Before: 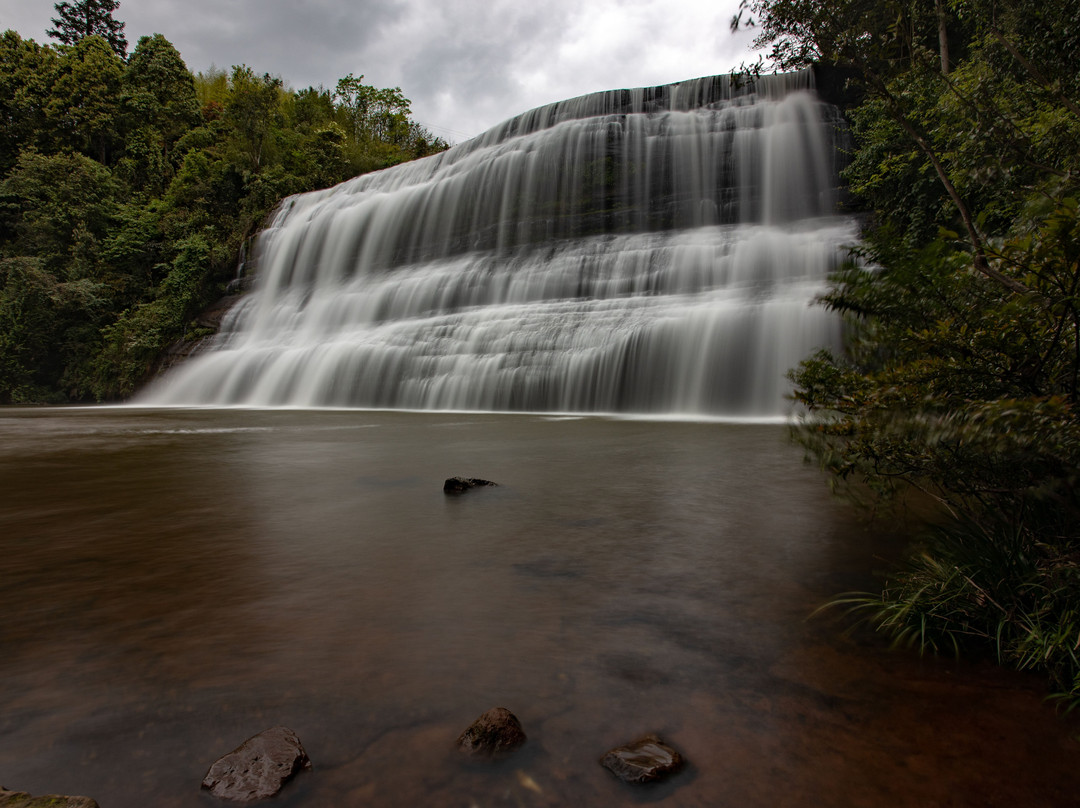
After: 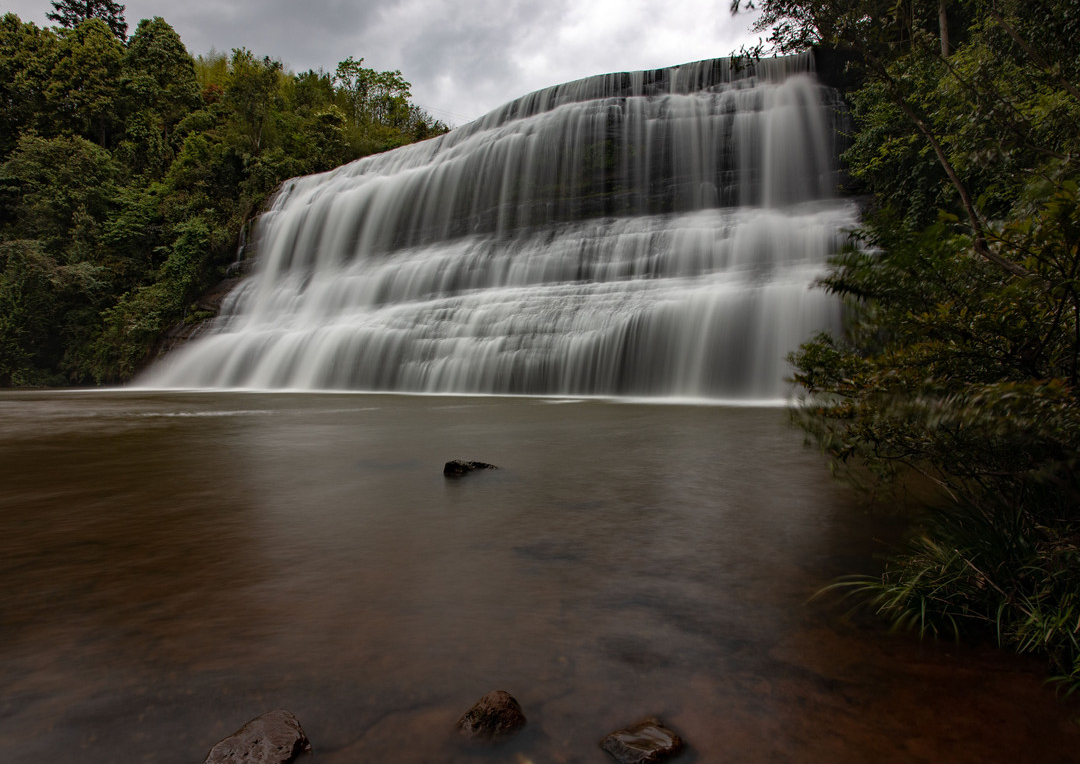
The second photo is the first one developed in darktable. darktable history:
crop and rotate: top 2.217%, bottom 3.173%
